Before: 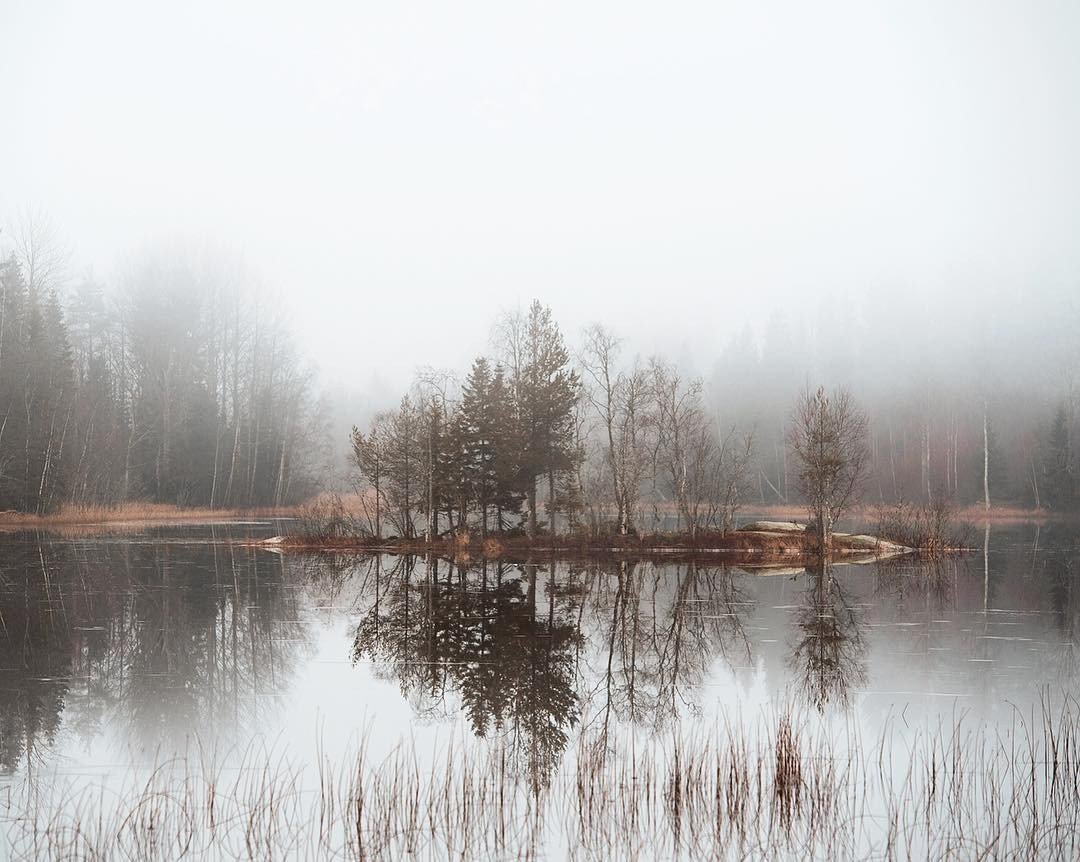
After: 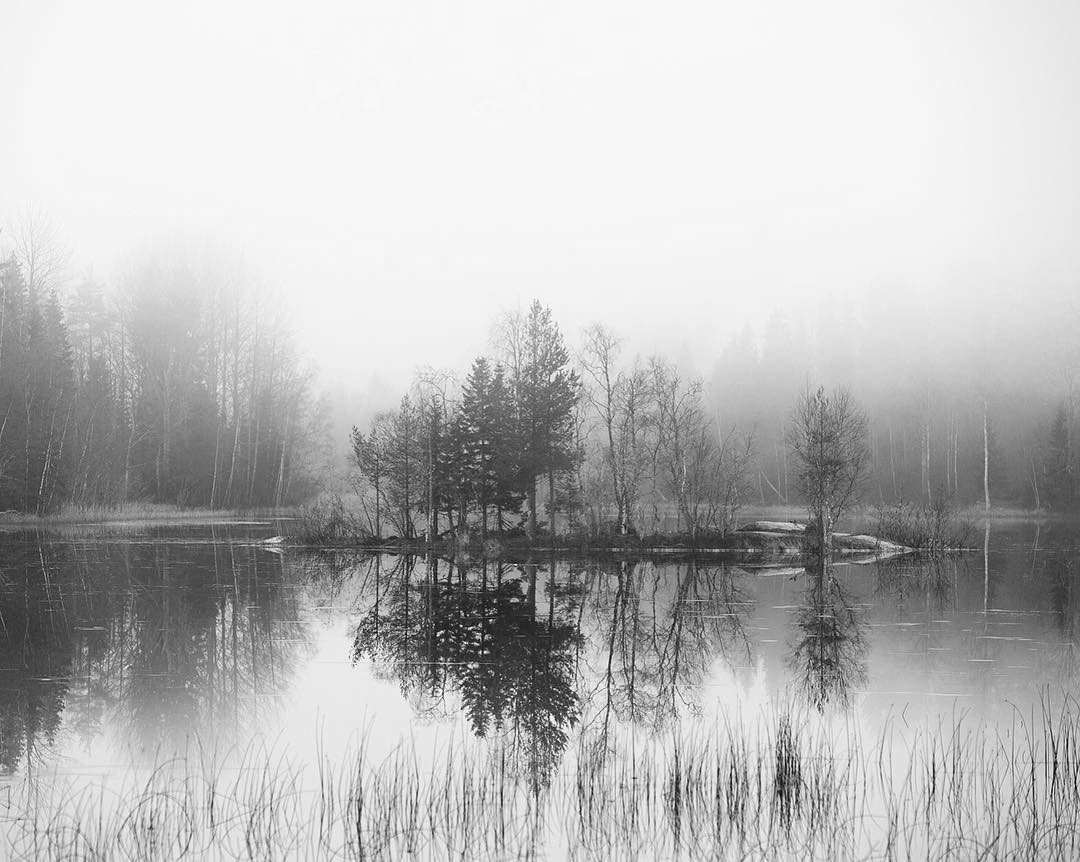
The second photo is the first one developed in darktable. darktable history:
color calibration: illuminant as shot in camera, x 0.363, y 0.385, temperature 4528.04 K
monochrome: on, module defaults
color balance rgb: shadows fall-off 101%, linear chroma grading › mid-tones 7.63%, perceptual saturation grading › mid-tones 11.68%, mask middle-gray fulcrum 22.45%, global vibrance 10.11%, saturation formula JzAzBz (2021)
